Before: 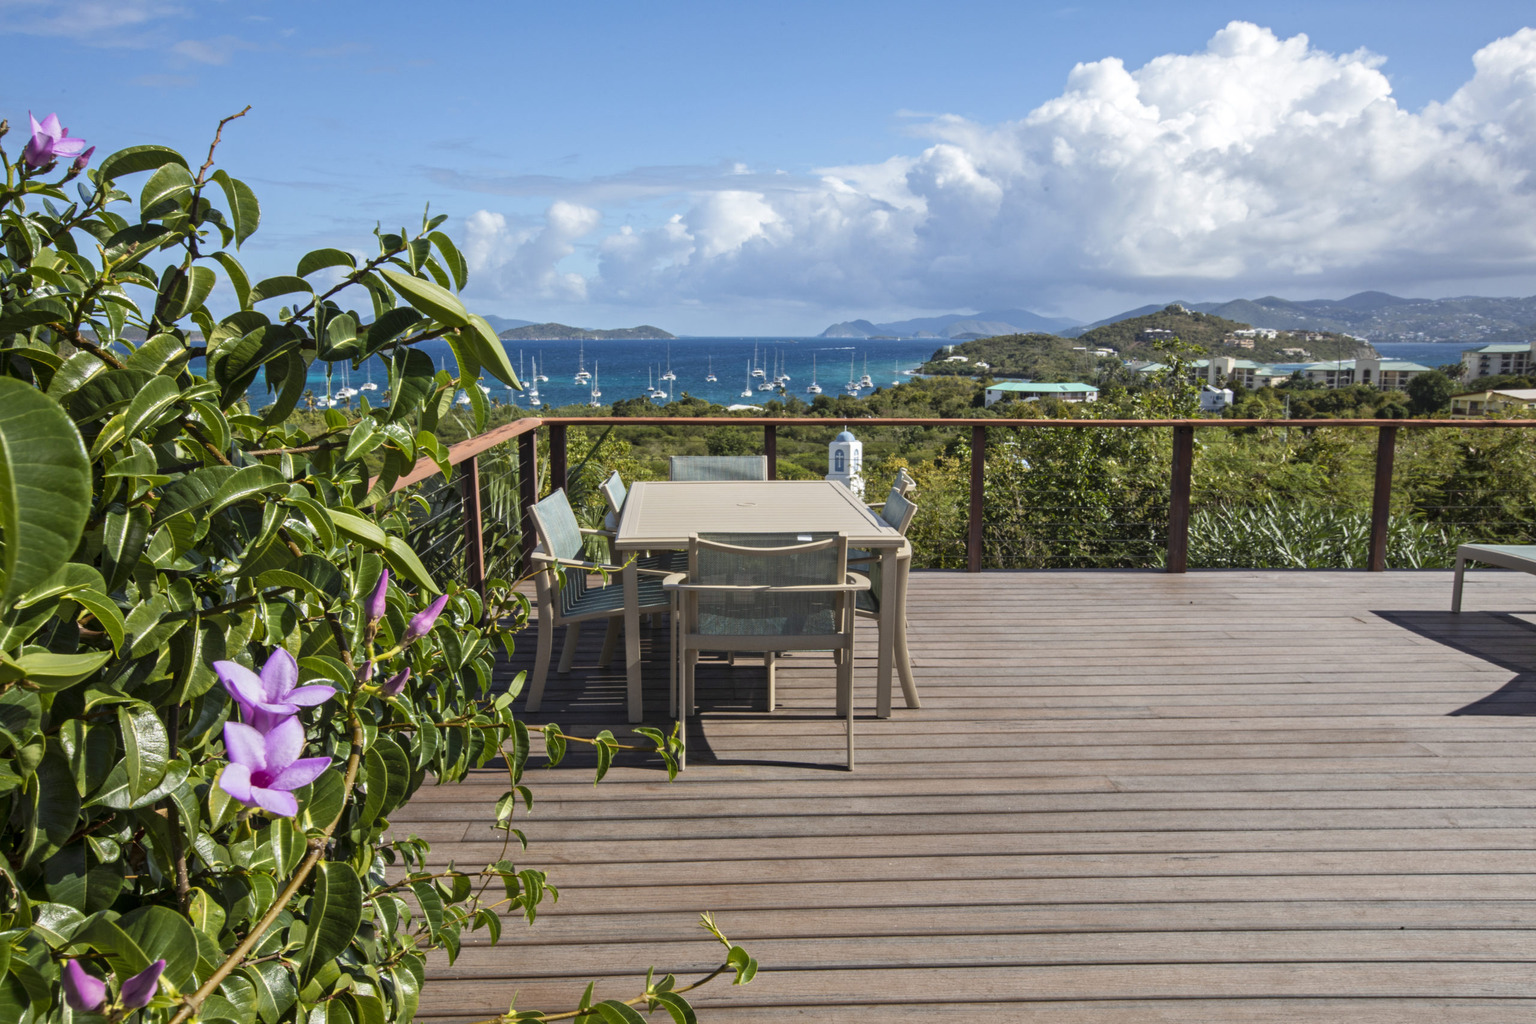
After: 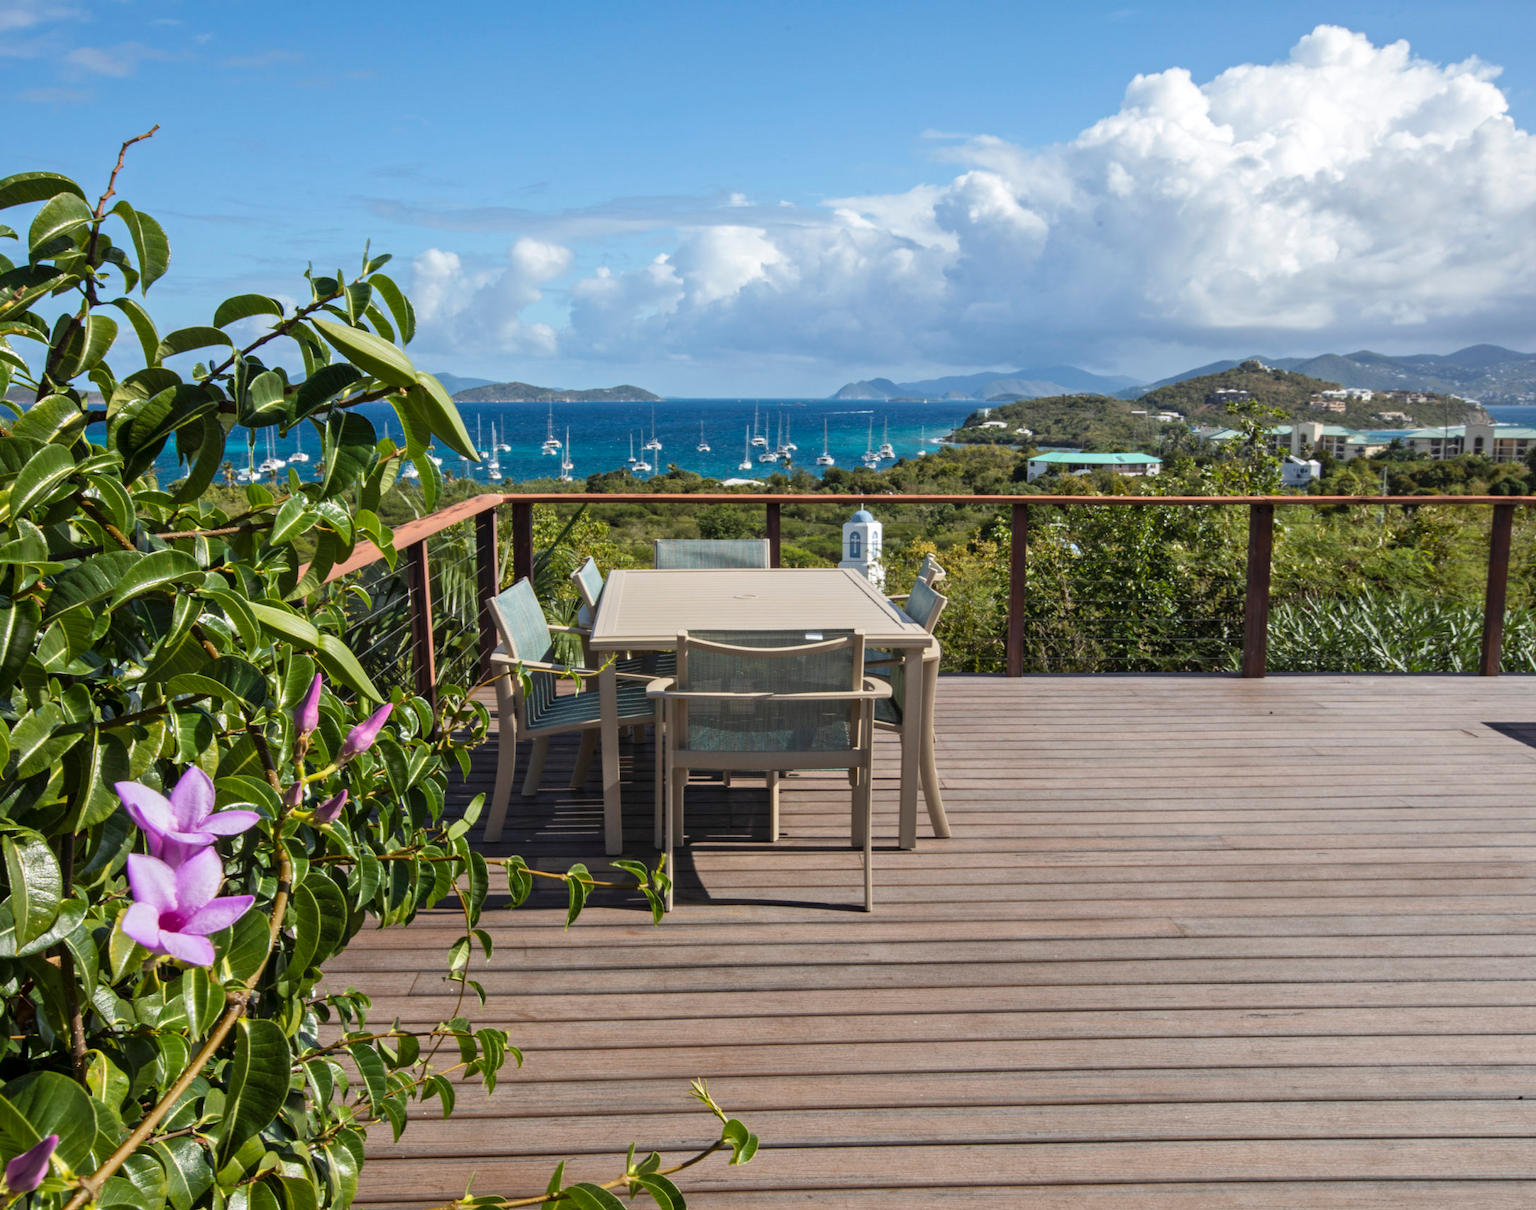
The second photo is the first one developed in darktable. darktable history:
crop: left 7.599%, right 7.819%
